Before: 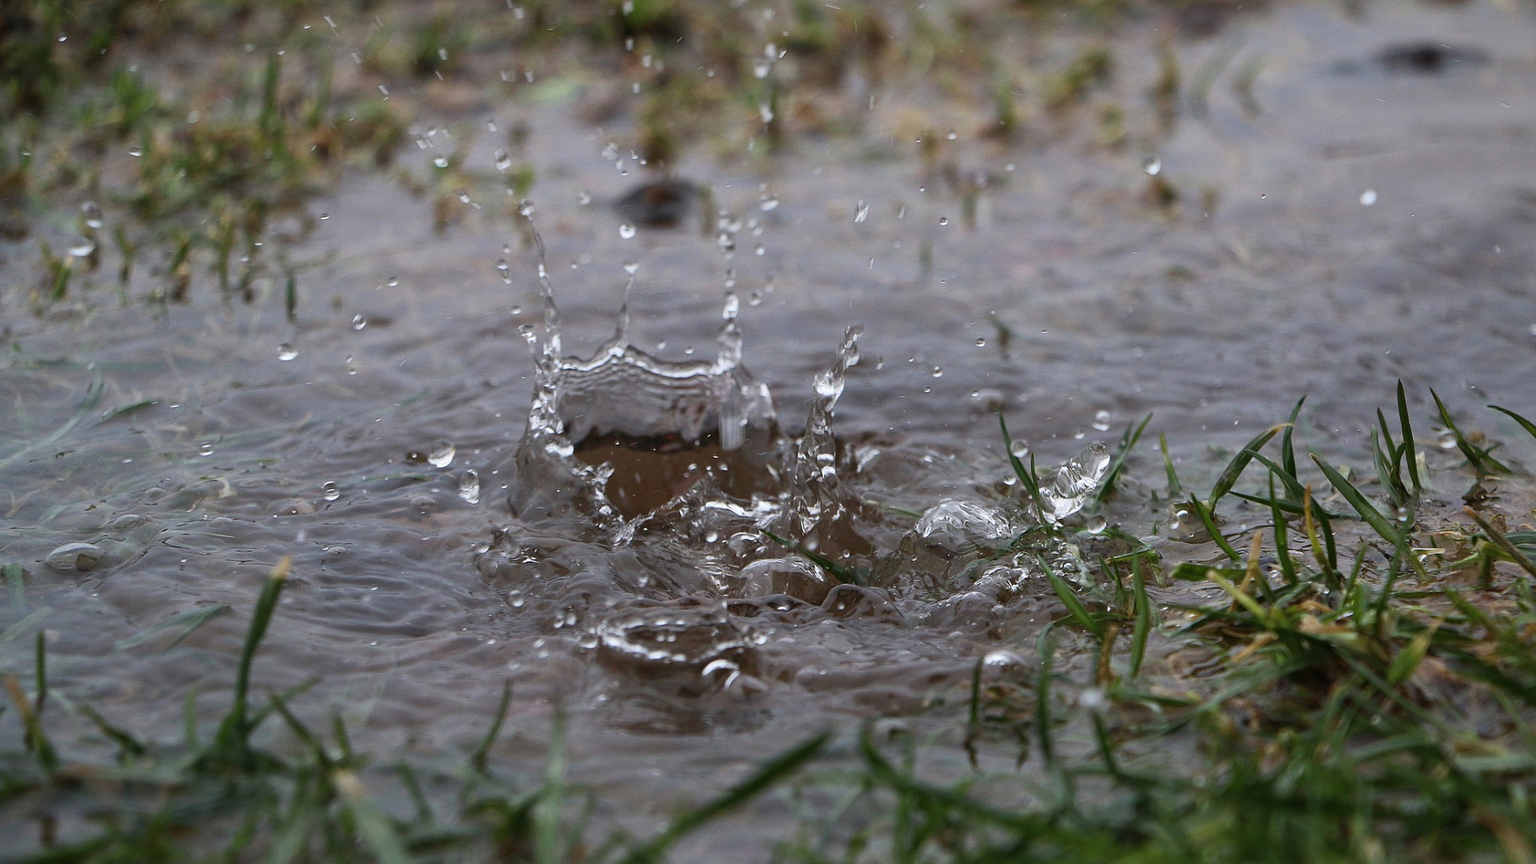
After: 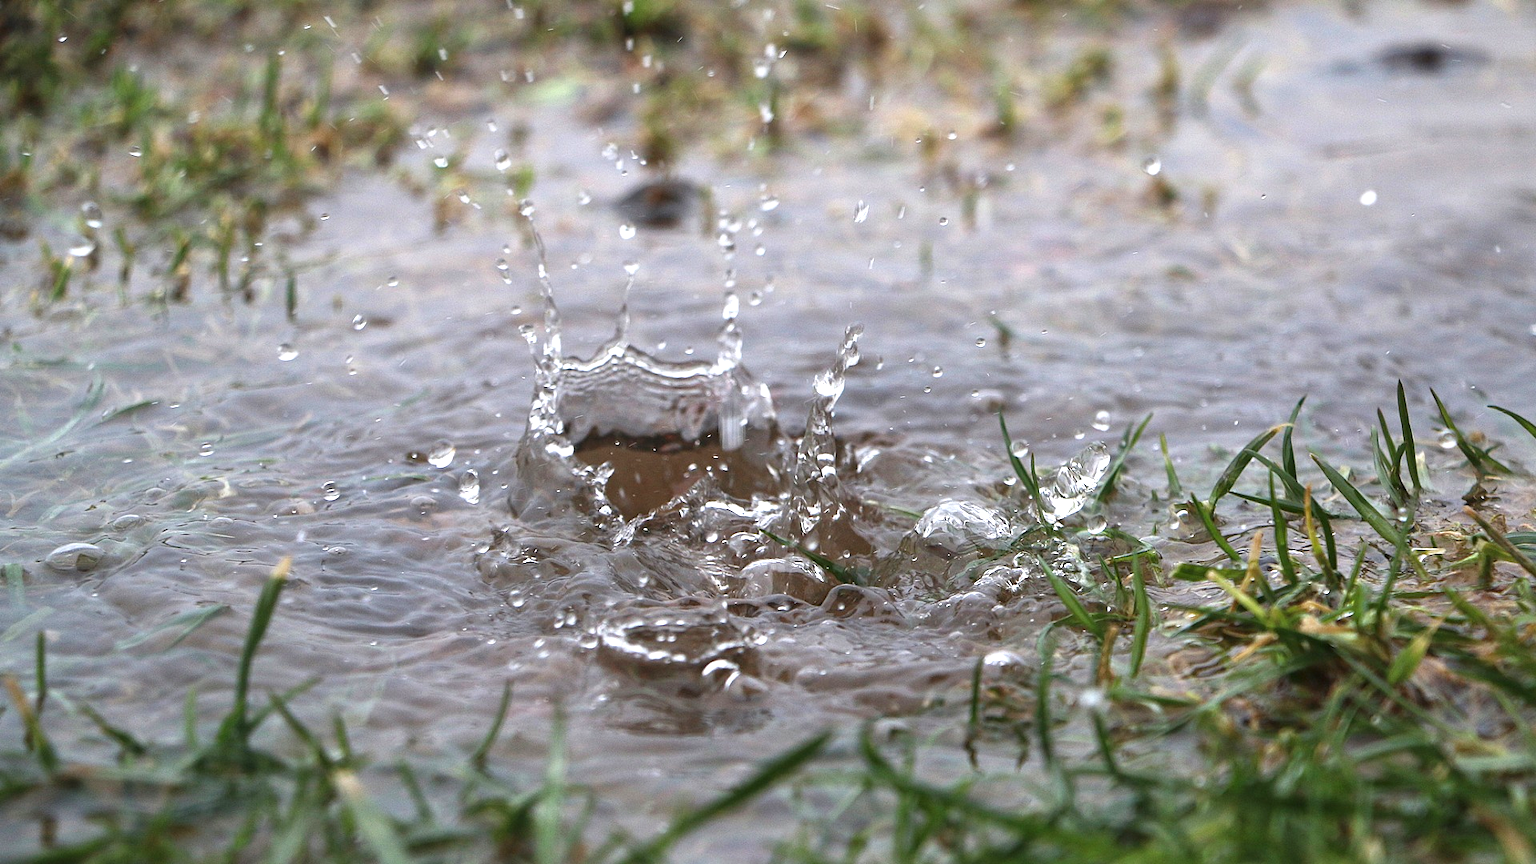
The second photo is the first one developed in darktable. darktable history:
rotate and perspective: automatic cropping off
exposure: black level correction 0, exposure 1 EV, compensate exposure bias true, compensate highlight preservation false
